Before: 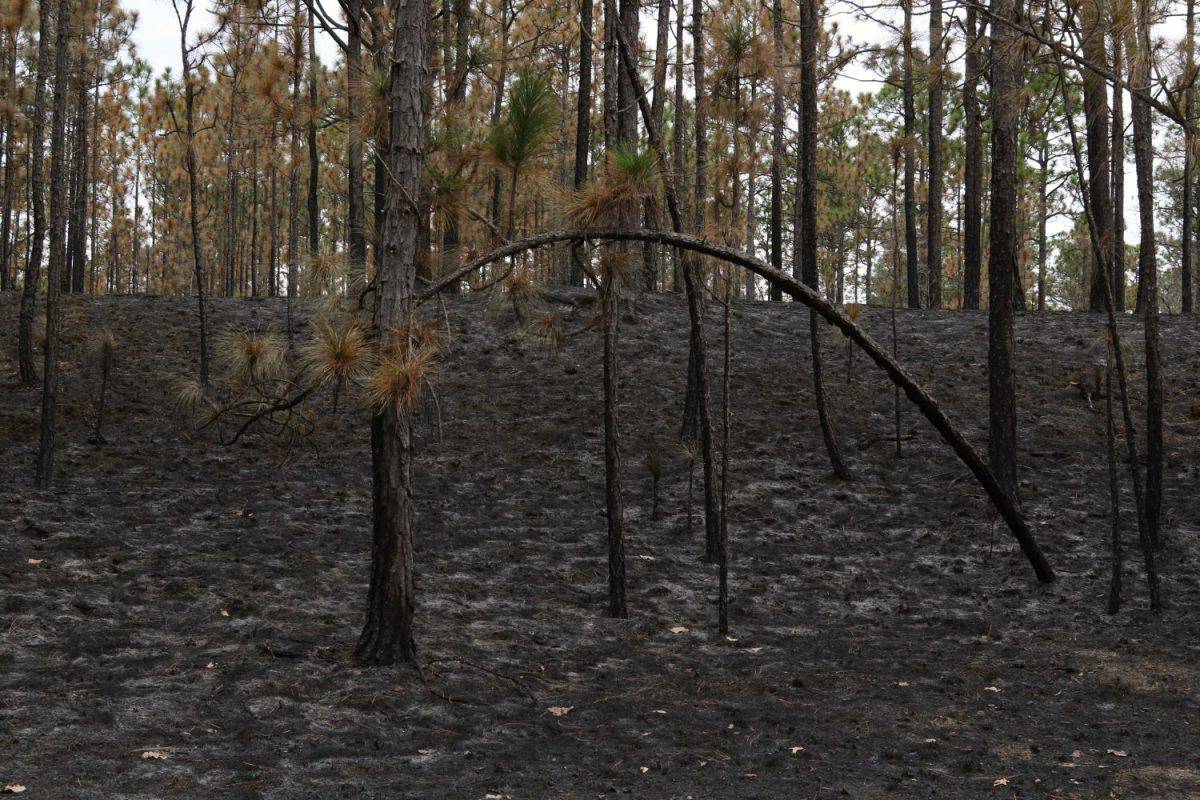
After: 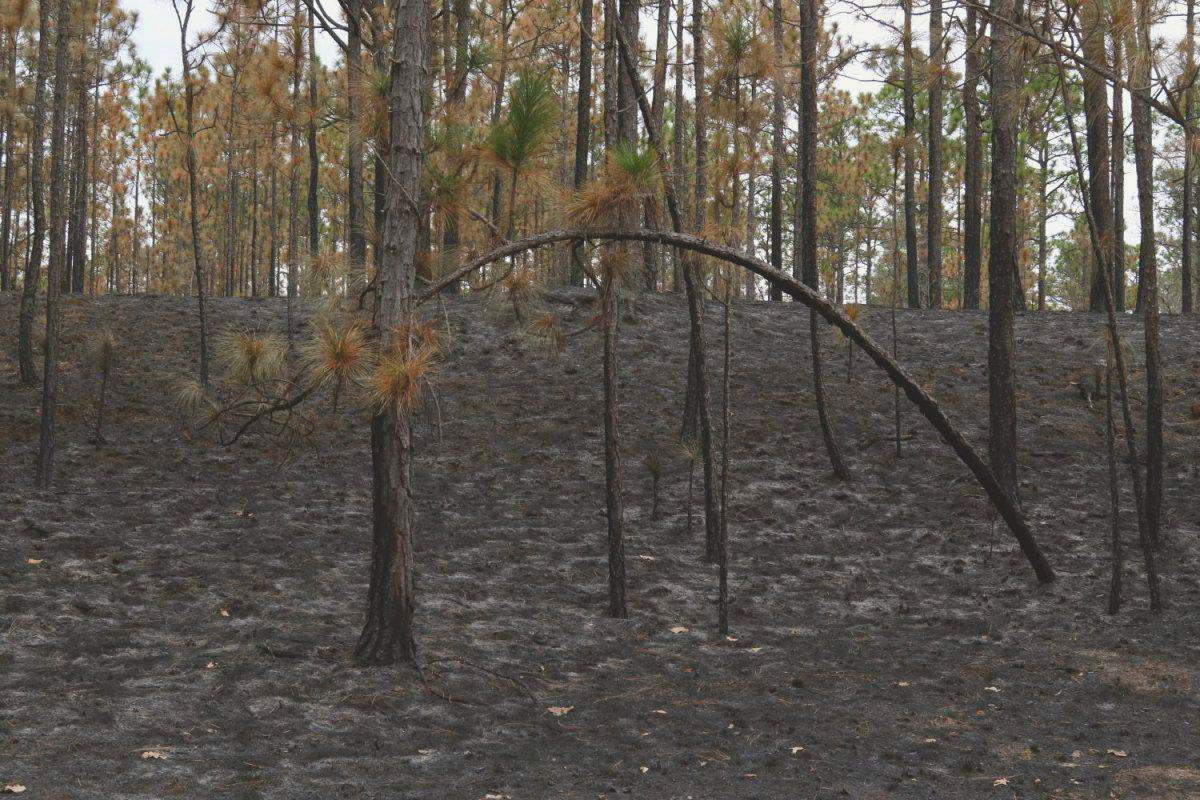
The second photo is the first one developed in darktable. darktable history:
contrast brightness saturation: contrast -0.271
exposure: black level correction 0.001, exposure 0.499 EV, compensate exposure bias true, compensate highlight preservation false
